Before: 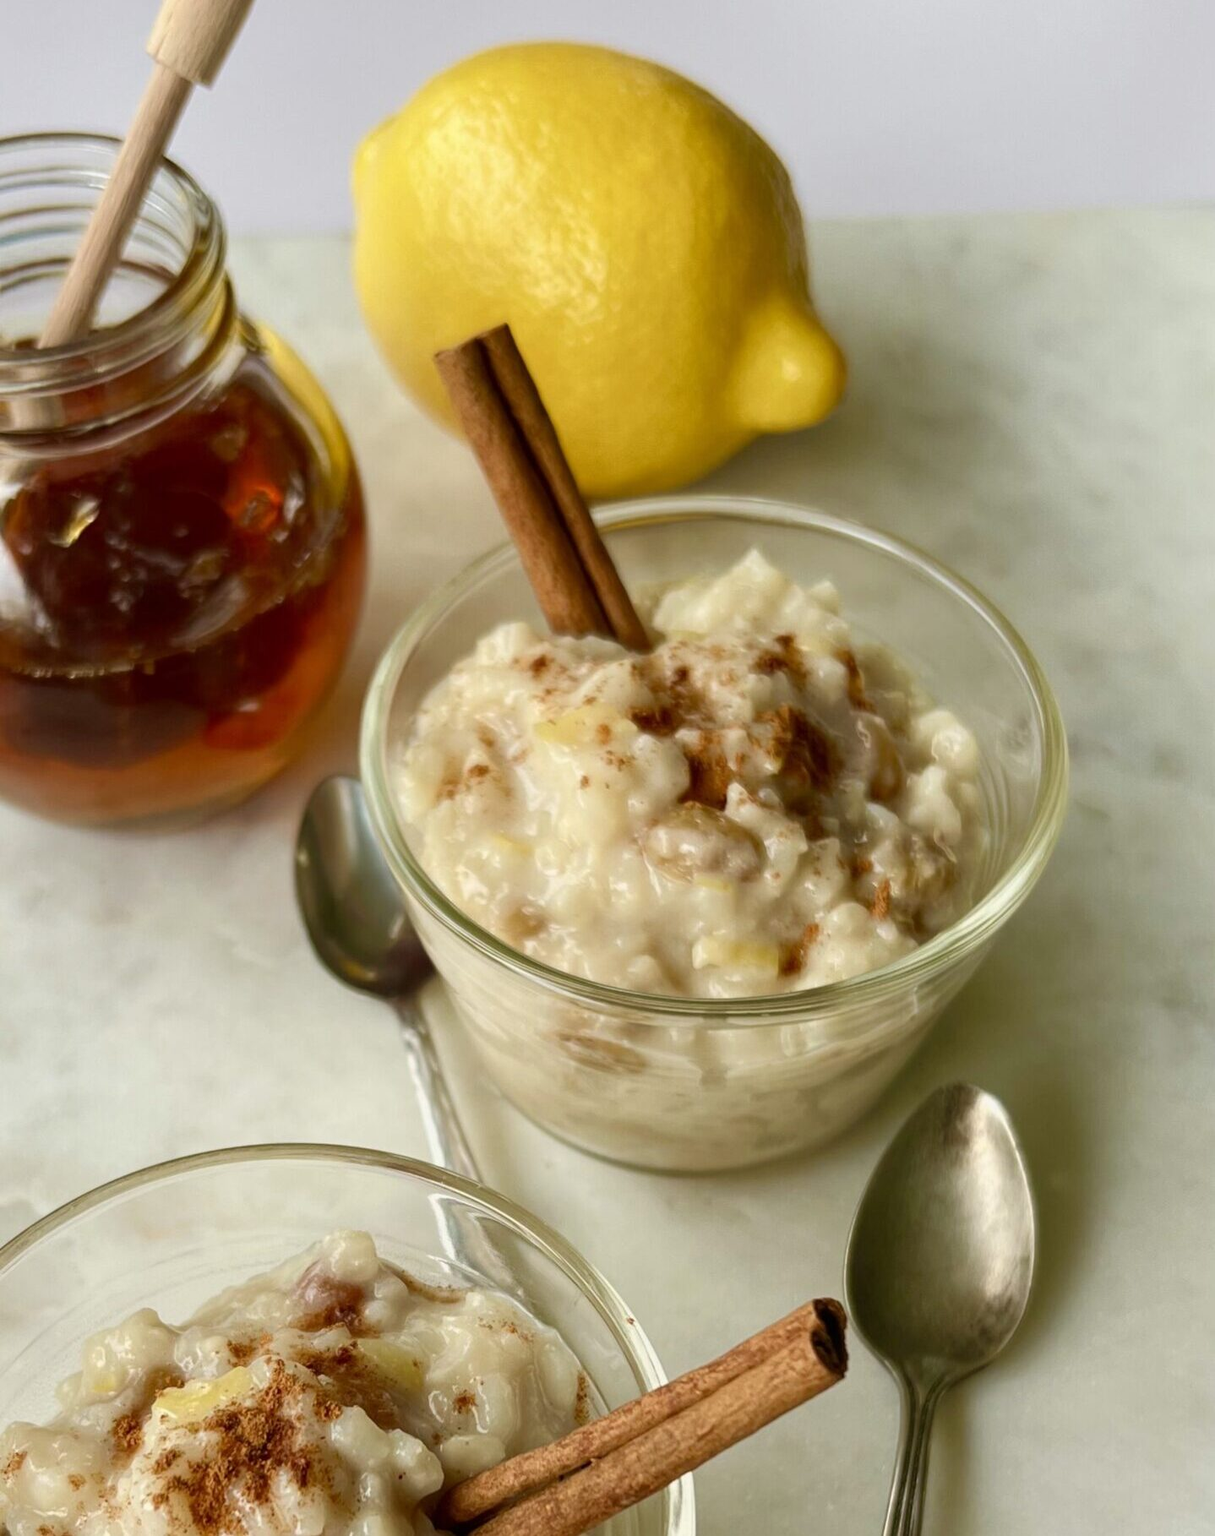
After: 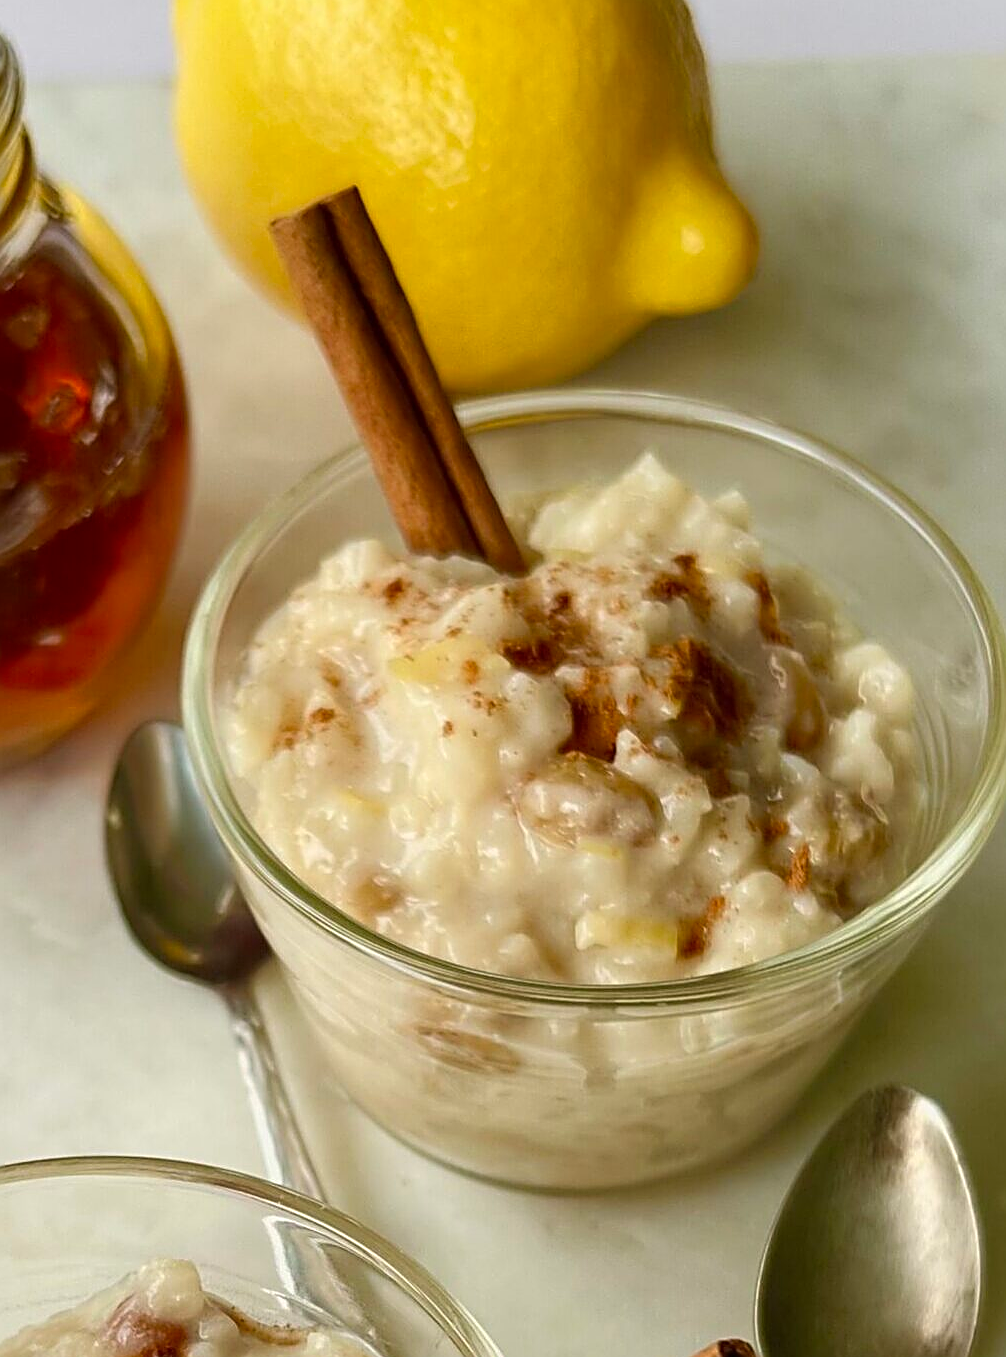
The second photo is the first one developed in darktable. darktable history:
crop and rotate: left 17.026%, top 10.843%, right 12.994%, bottom 14.491%
sharpen: amount 0.894
